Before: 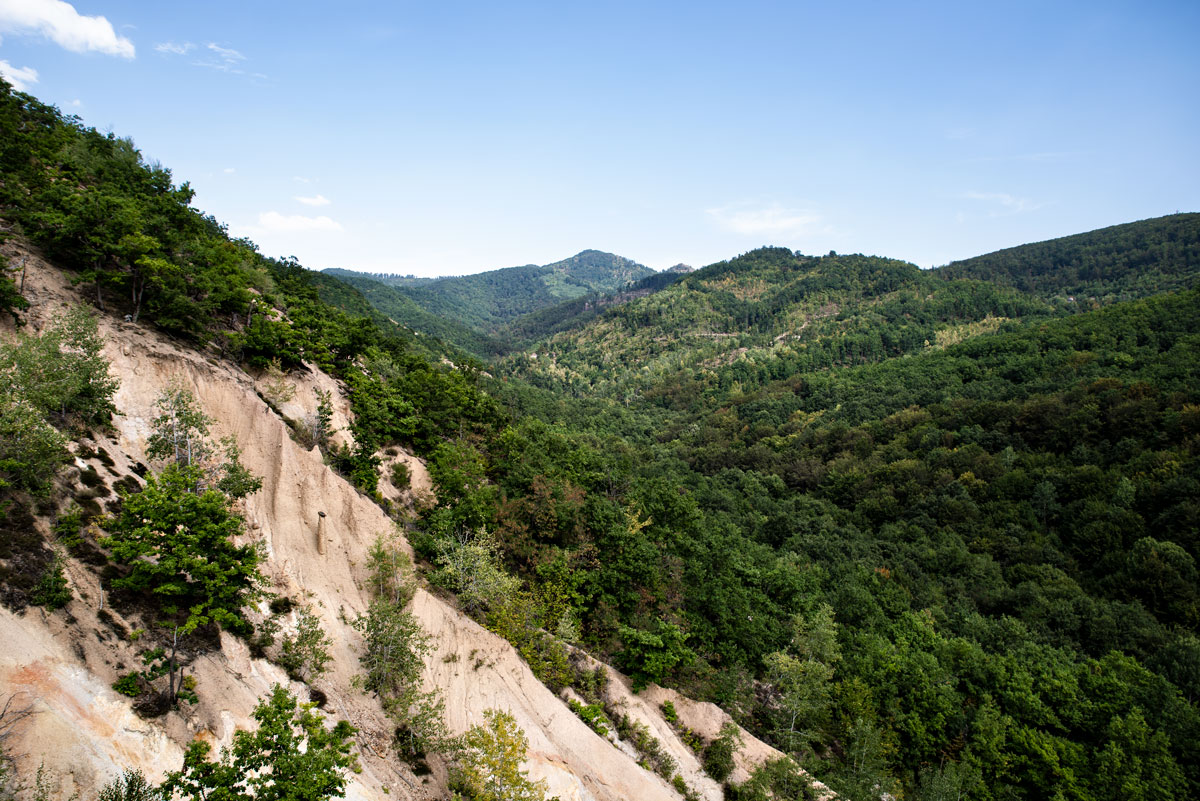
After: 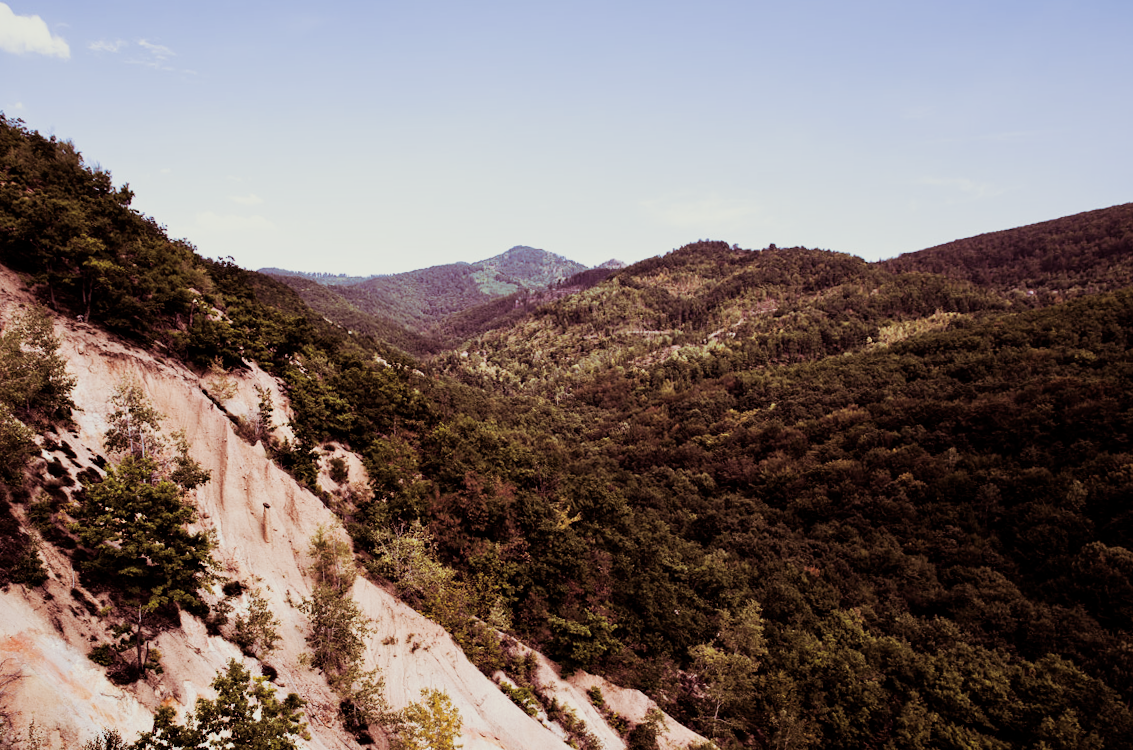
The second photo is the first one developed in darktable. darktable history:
sigmoid: contrast 1.54, target black 0
split-toning: on, module defaults
rotate and perspective: rotation 0.062°, lens shift (vertical) 0.115, lens shift (horizontal) -0.133, crop left 0.047, crop right 0.94, crop top 0.061, crop bottom 0.94
rgb levels: mode RGB, independent channels, levels [[0, 0.474, 1], [0, 0.5, 1], [0, 0.5, 1]]
